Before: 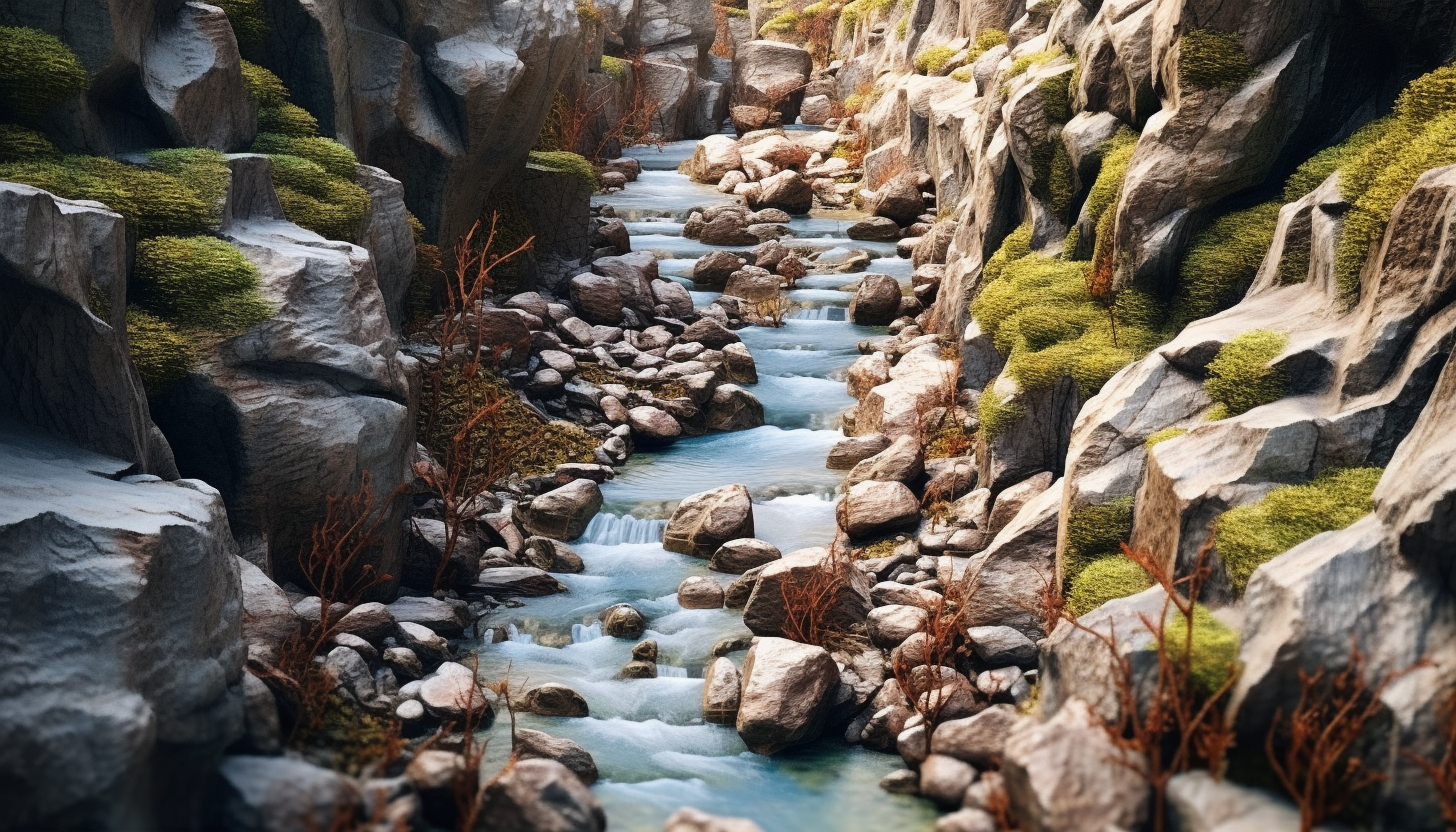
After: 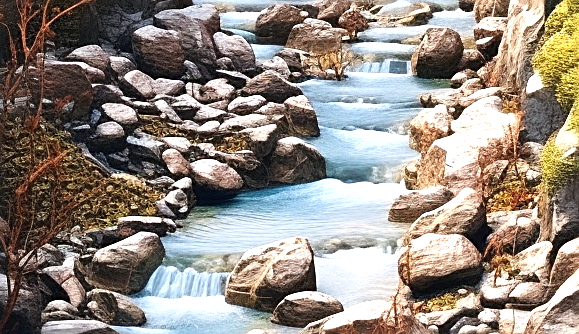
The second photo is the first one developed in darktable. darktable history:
crop: left 30.124%, top 29.715%, right 30.103%, bottom 30.034%
exposure: exposure 0.605 EV, compensate highlight preservation false
sharpen: on, module defaults
